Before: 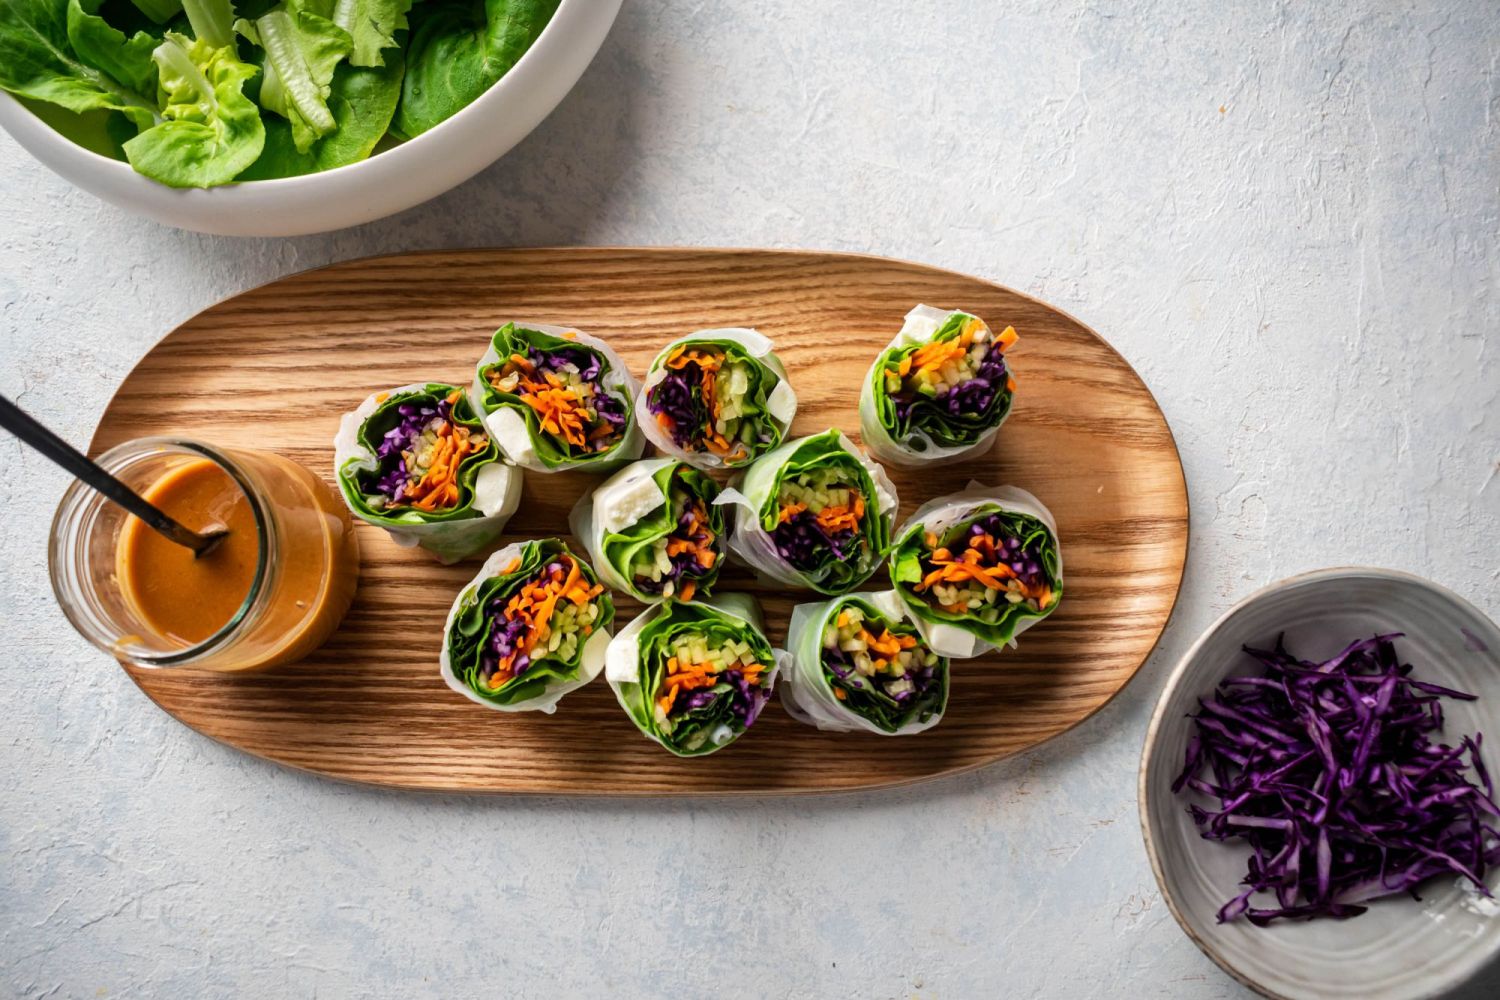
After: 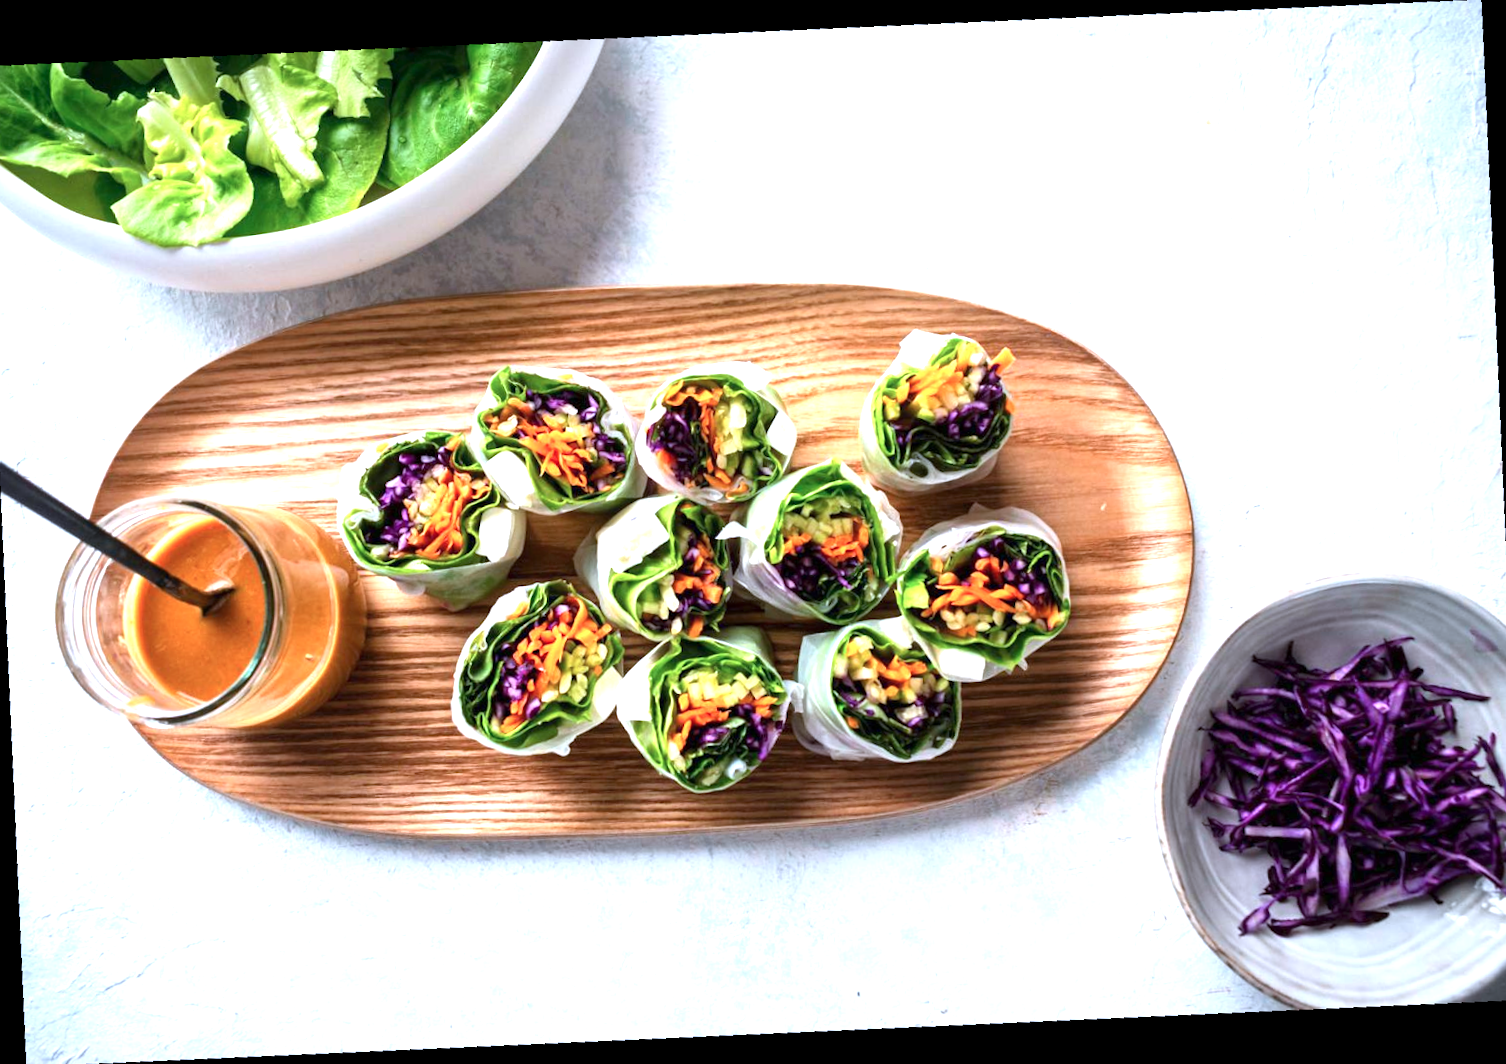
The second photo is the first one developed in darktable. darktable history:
crop and rotate: angle -1.69°
color correction: highlights a* -2.24, highlights b* -18.1
rotate and perspective: rotation -4.25°, automatic cropping off
exposure: exposure 1.223 EV, compensate highlight preservation false
